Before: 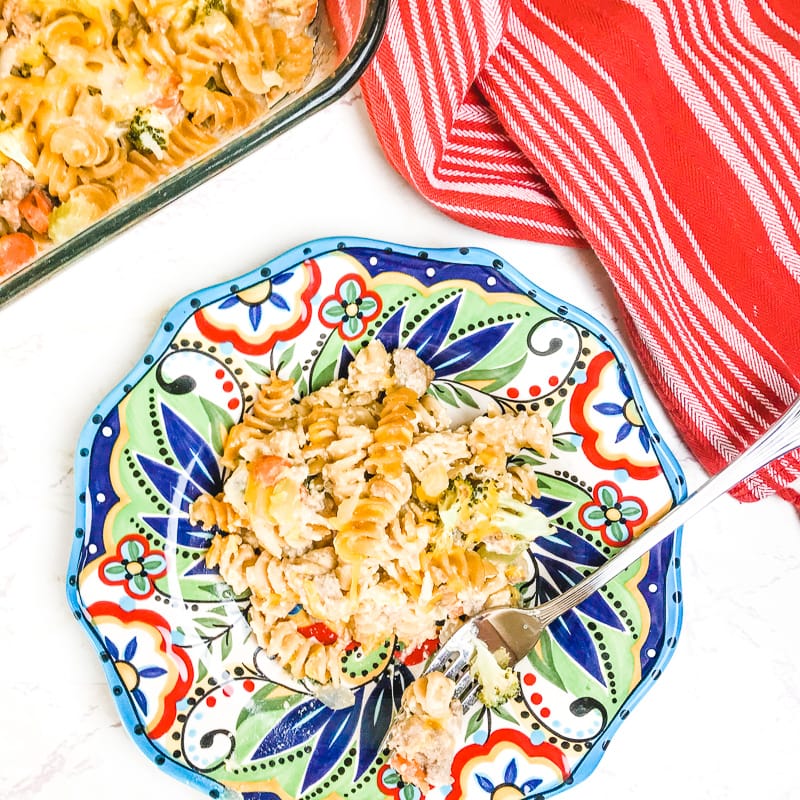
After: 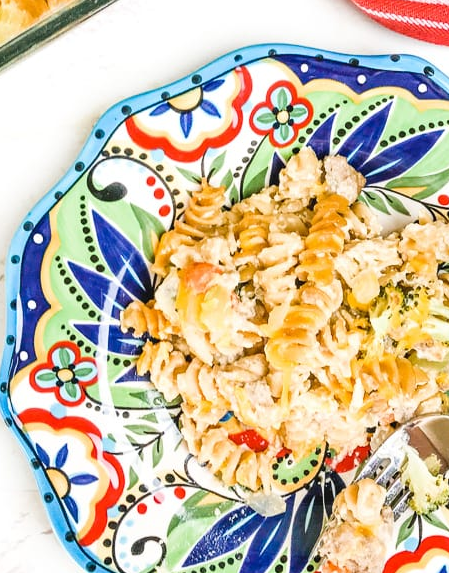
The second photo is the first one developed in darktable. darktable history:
crop: left 8.715%, top 24.19%, right 35.153%, bottom 4.149%
